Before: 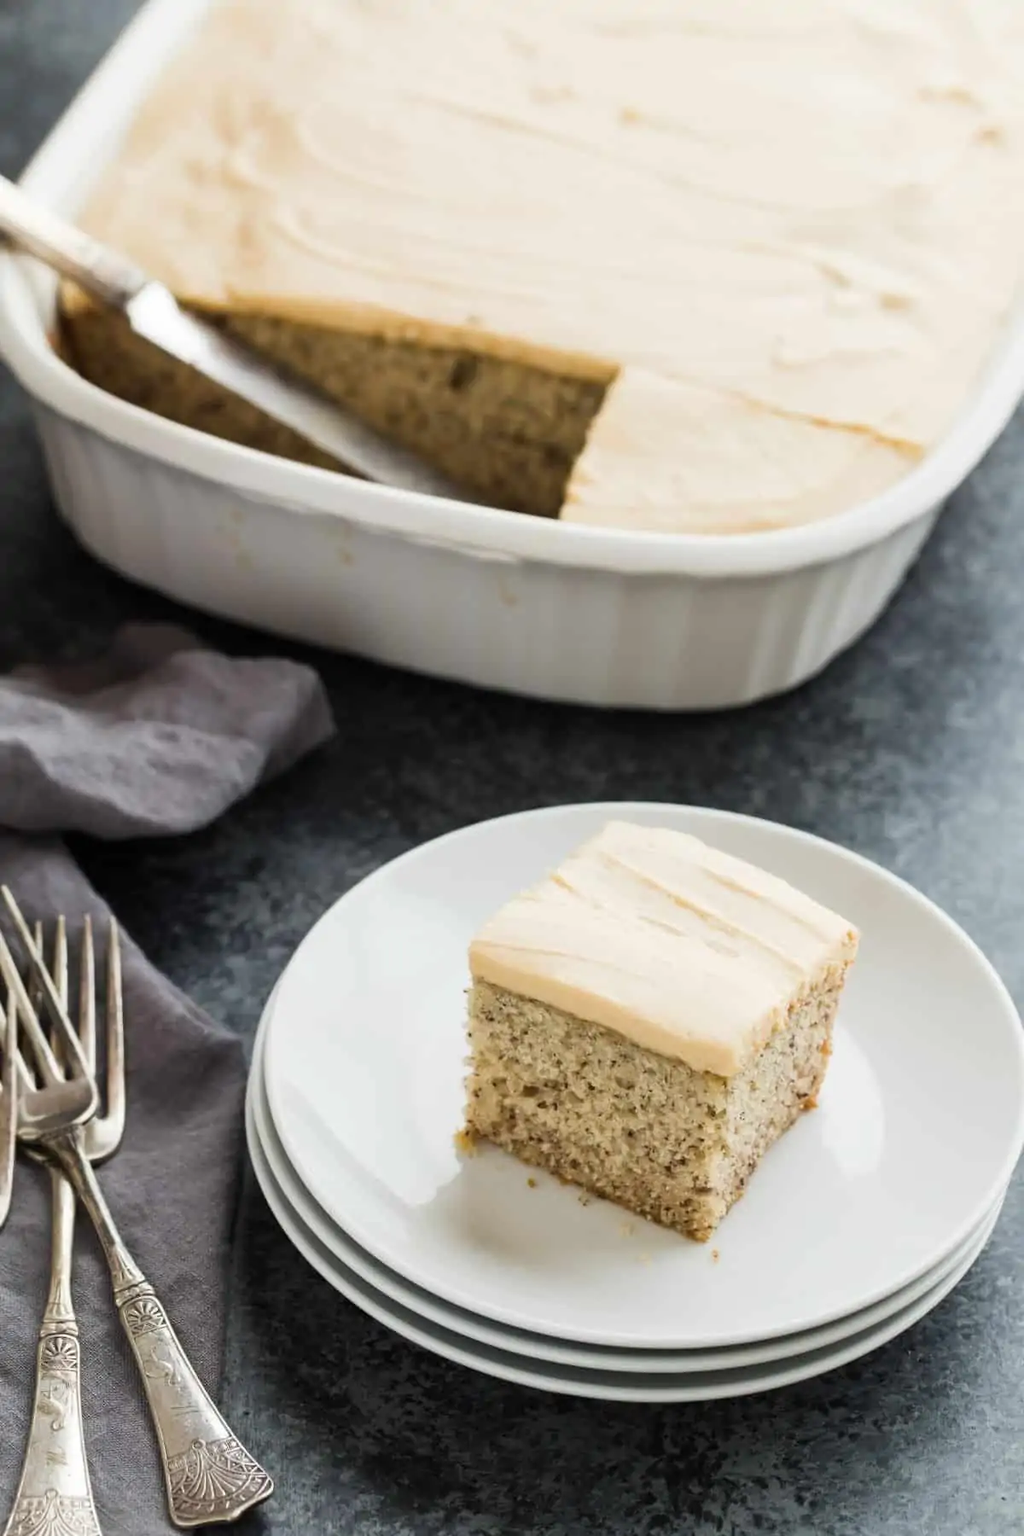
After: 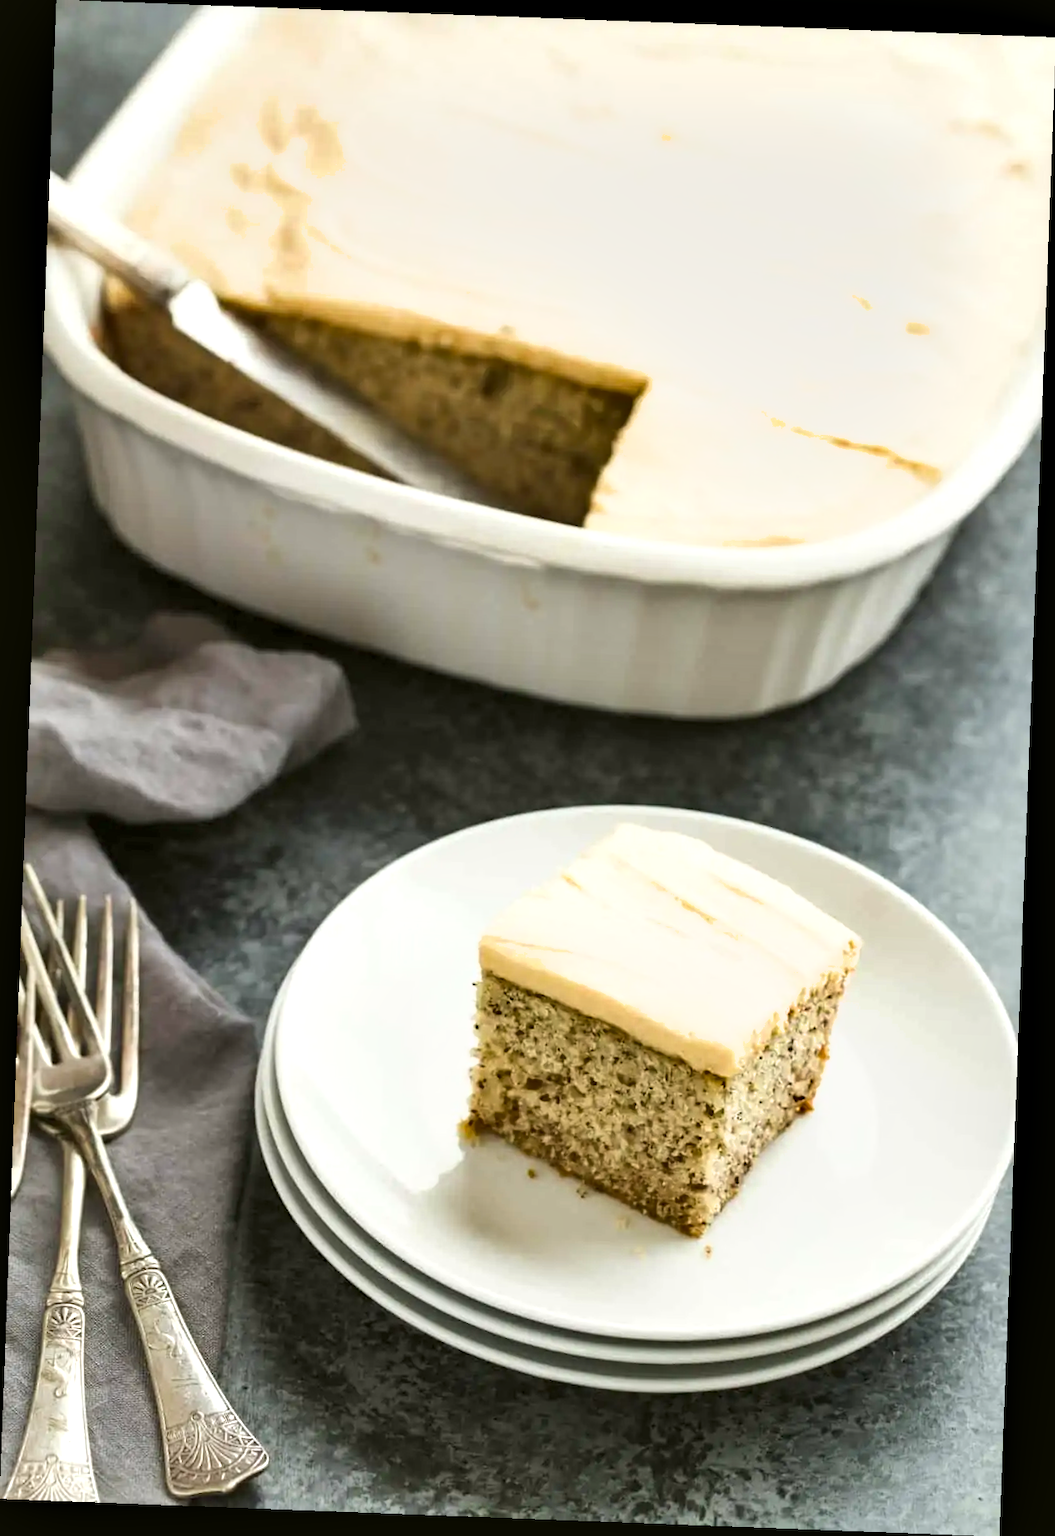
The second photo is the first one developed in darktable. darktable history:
shadows and highlights: soften with gaussian
color balance: mode lift, gamma, gain (sRGB), lift [1.04, 1, 1, 0.97], gamma [1.01, 1, 1, 0.97], gain [0.96, 1, 1, 0.97]
exposure: black level correction 0, exposure 0.7 EV, compensate exposure bias true, compensate highlight preservation false
rotate and perspective: rotation 2.17°, automatic cropping off
local contrast: highlights 61%, shadows 106%, detail 107%, midtone range 0.529
